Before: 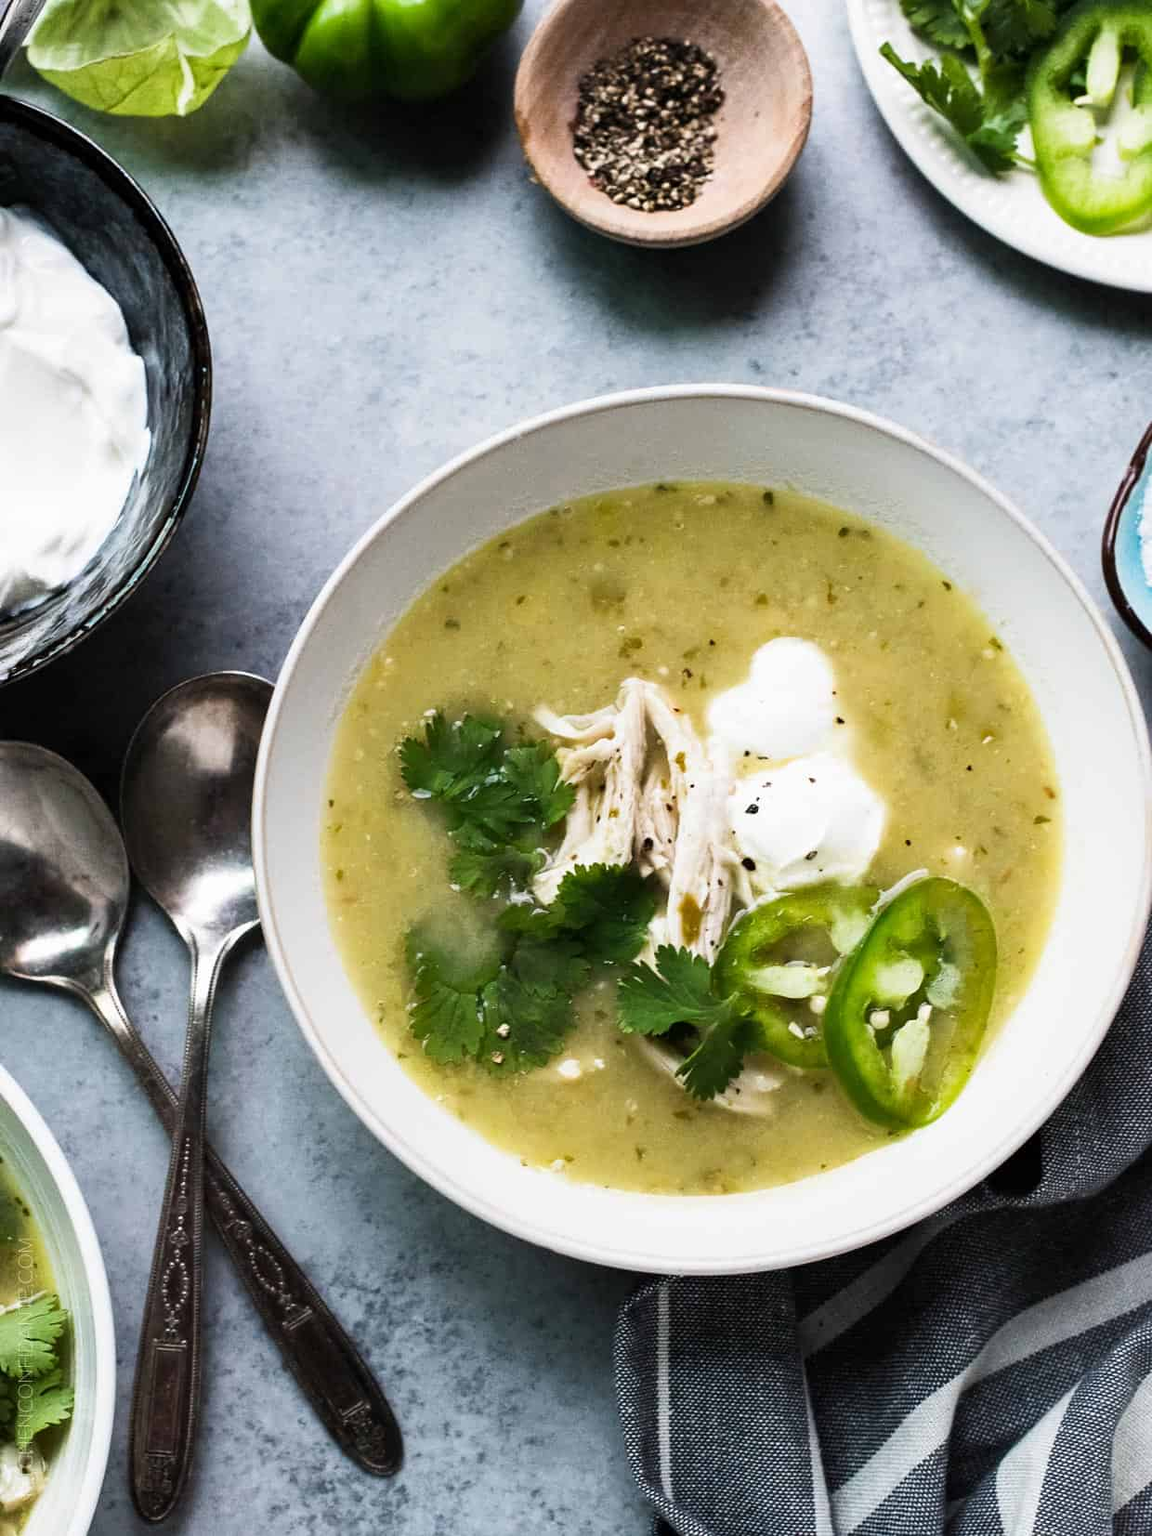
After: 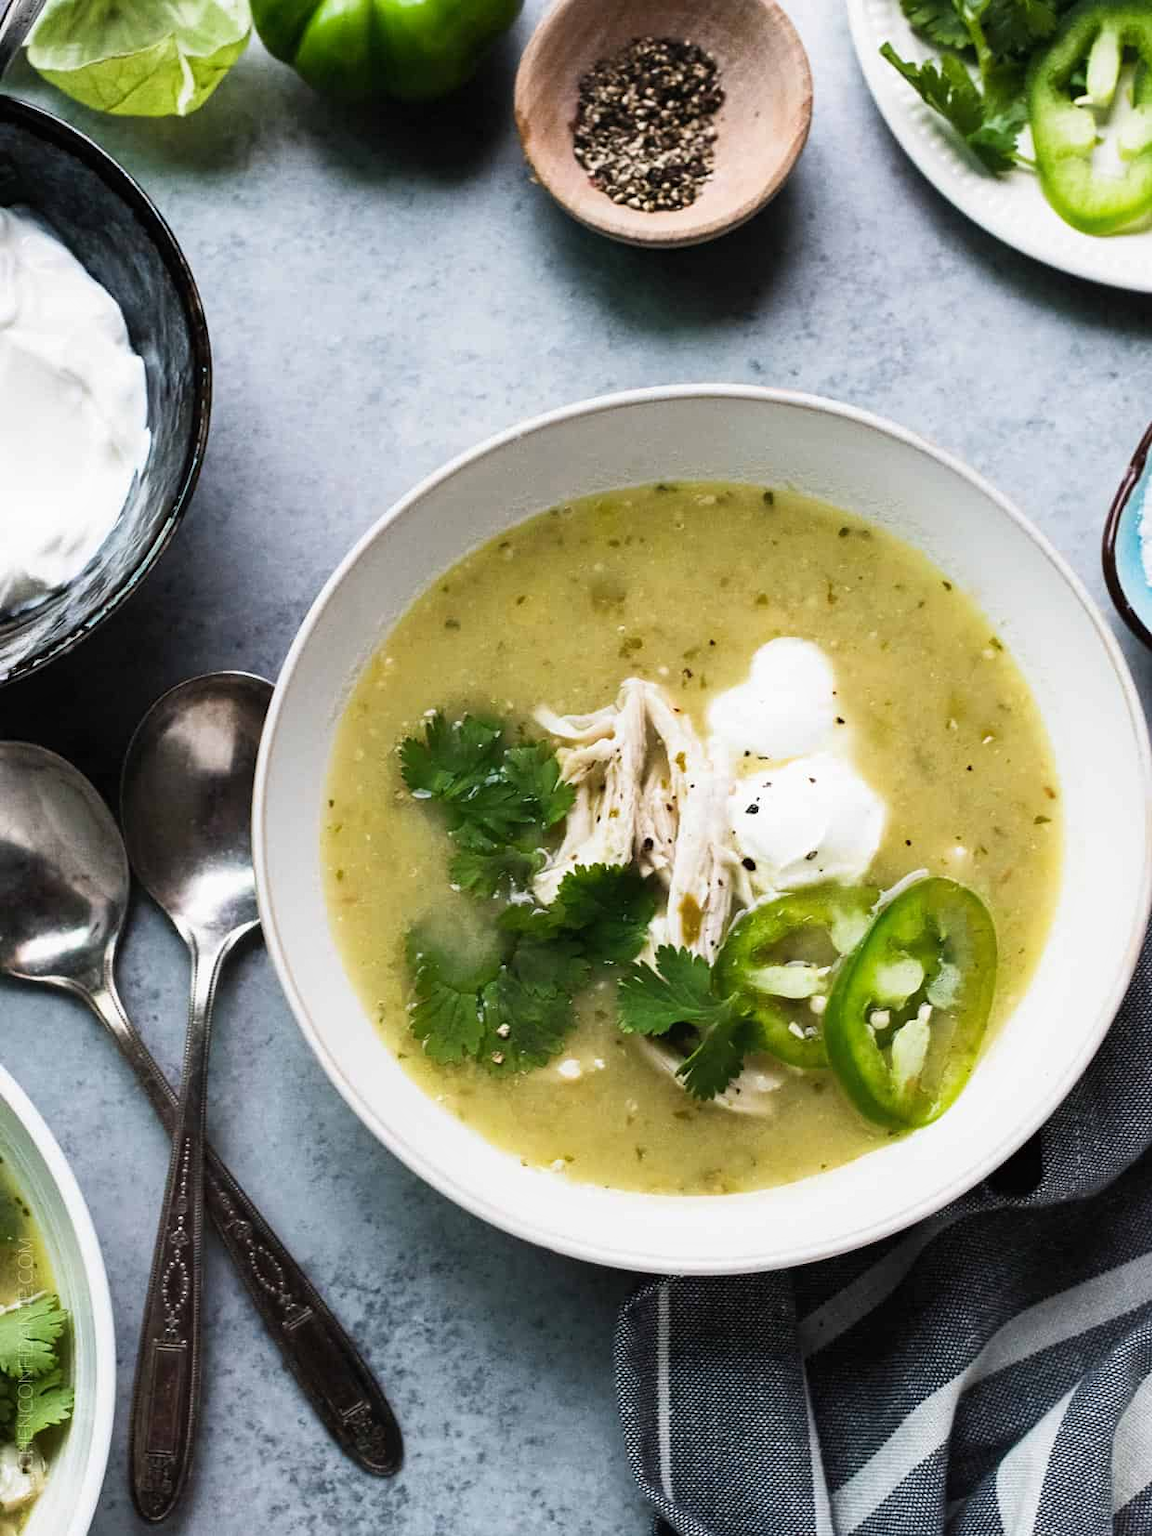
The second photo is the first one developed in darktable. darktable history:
contrast equalizer: octaves 7, y [[0.5, 0.5, 0.472, 0.5, 0.5, 0.5], [0.5 ×6], [0.5 ×6], [0 ×6], [0 ×6]]
